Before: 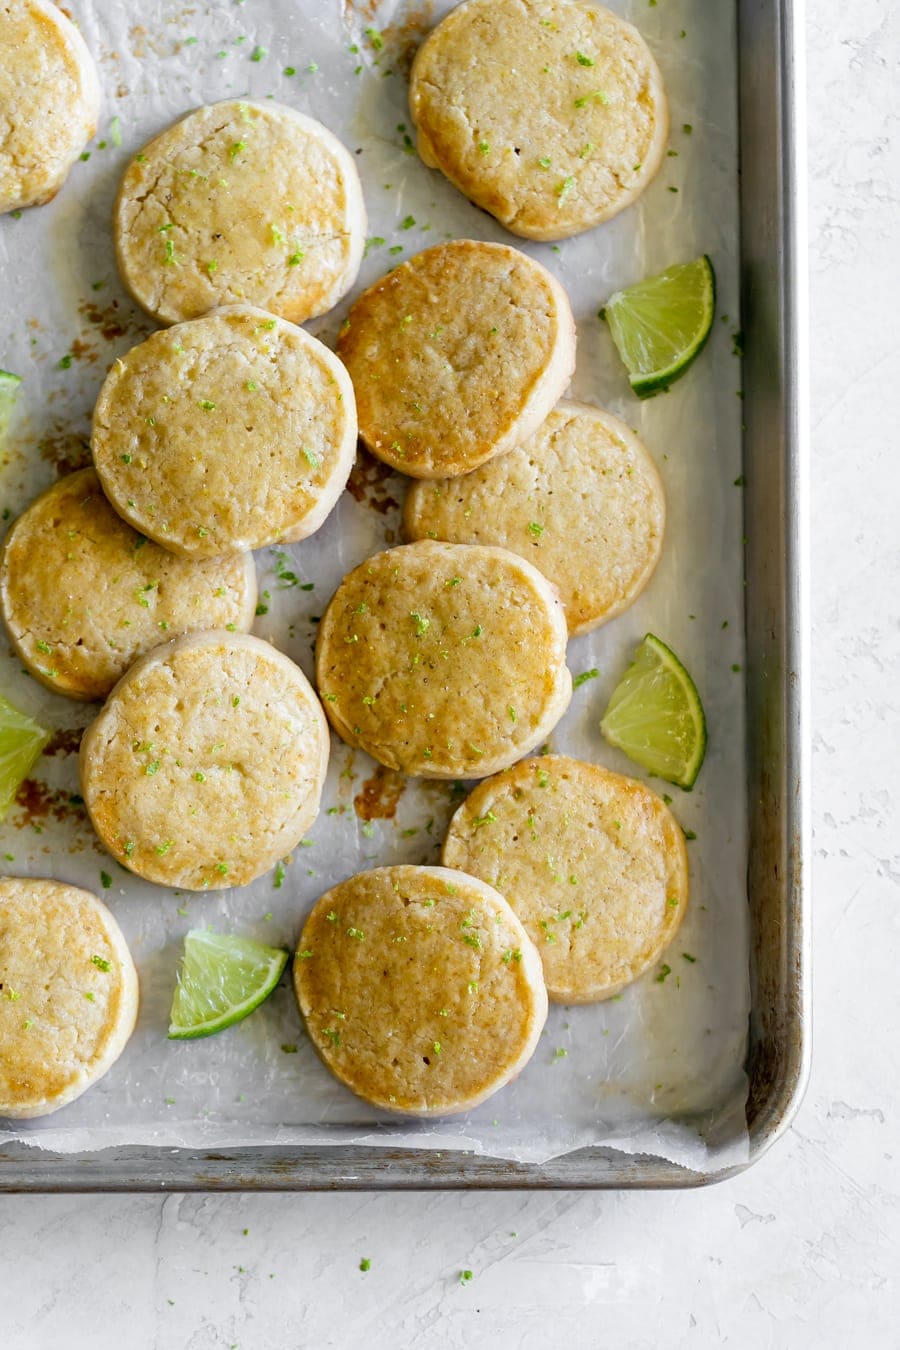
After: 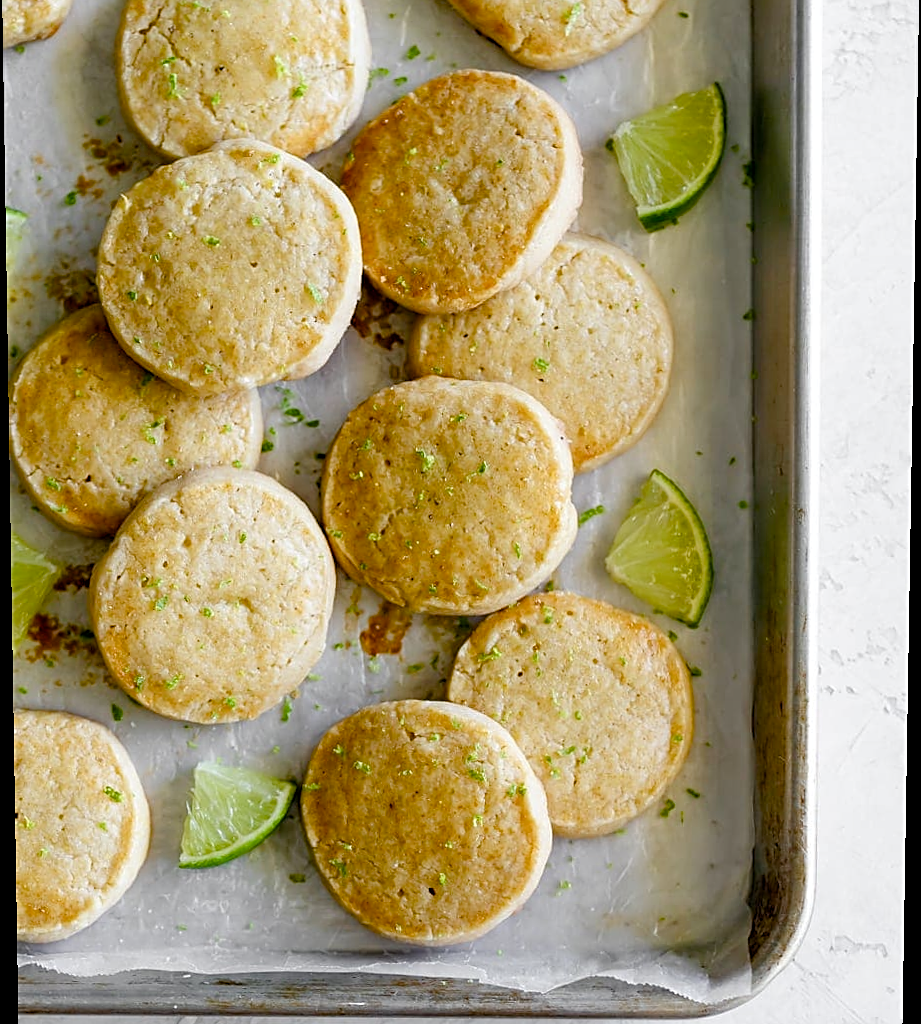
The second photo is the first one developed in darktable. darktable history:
crop: top 13.819%, bottom 11.169%
color balance rgb: perceptual saturation grading › global saturation 20%, perceptual saturation grading › highlights -25%, perceptual saturation grading › shadows 50%, global vibrance -25%
rotate and perspective: lens shift (vertical) 0.048, lens shift (horizontal) -0.024, automatic cropping off
sharpen: on, module defaults
